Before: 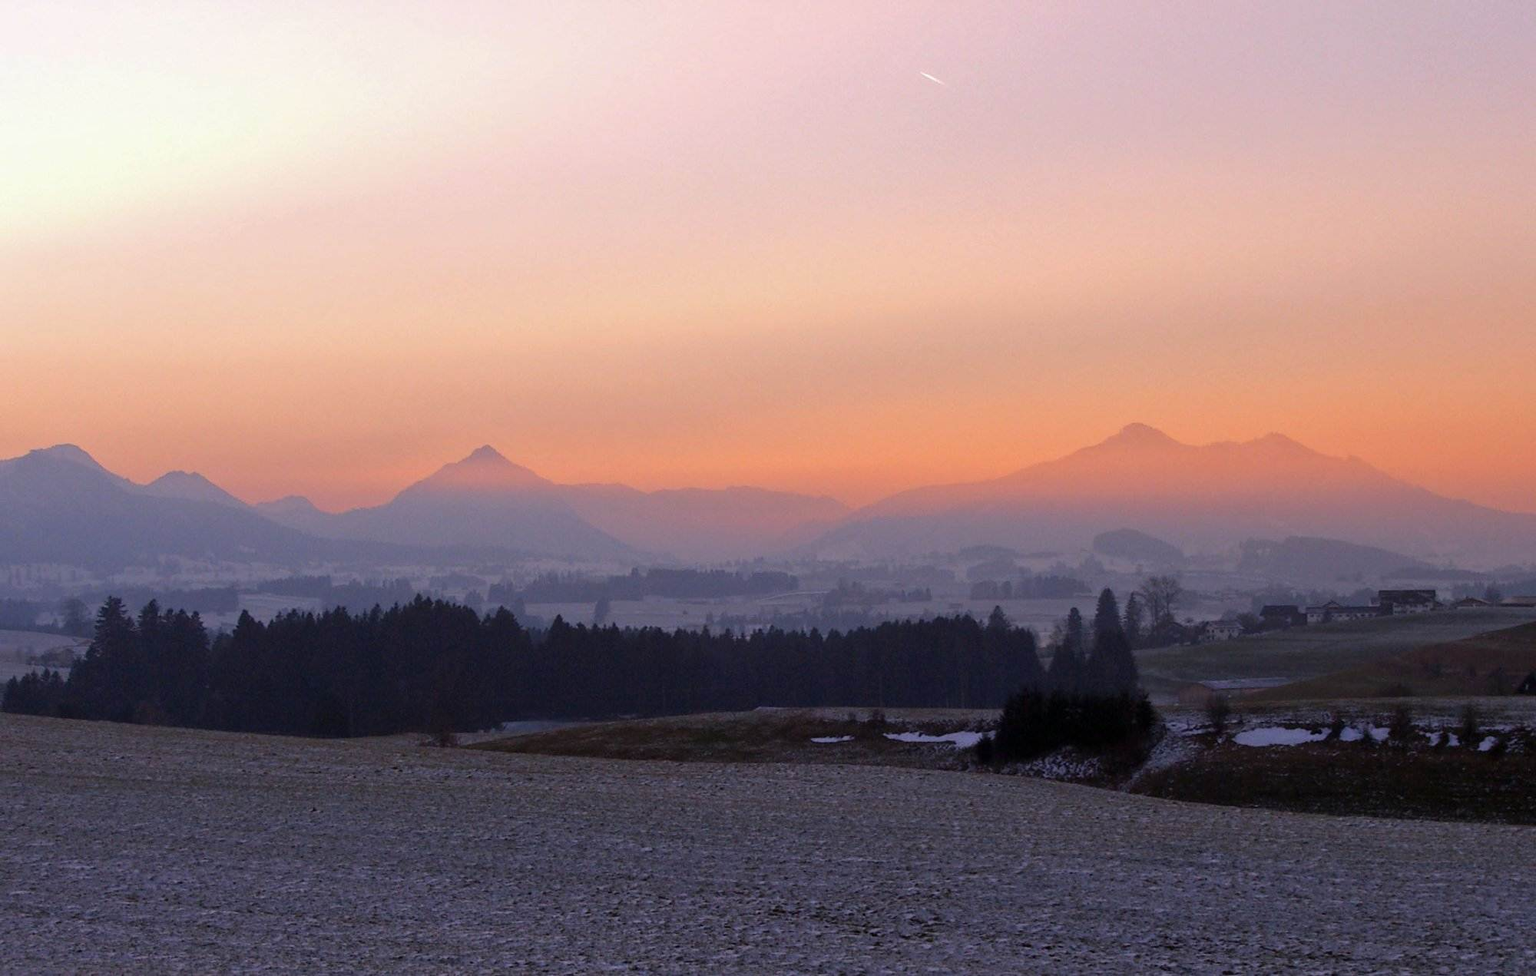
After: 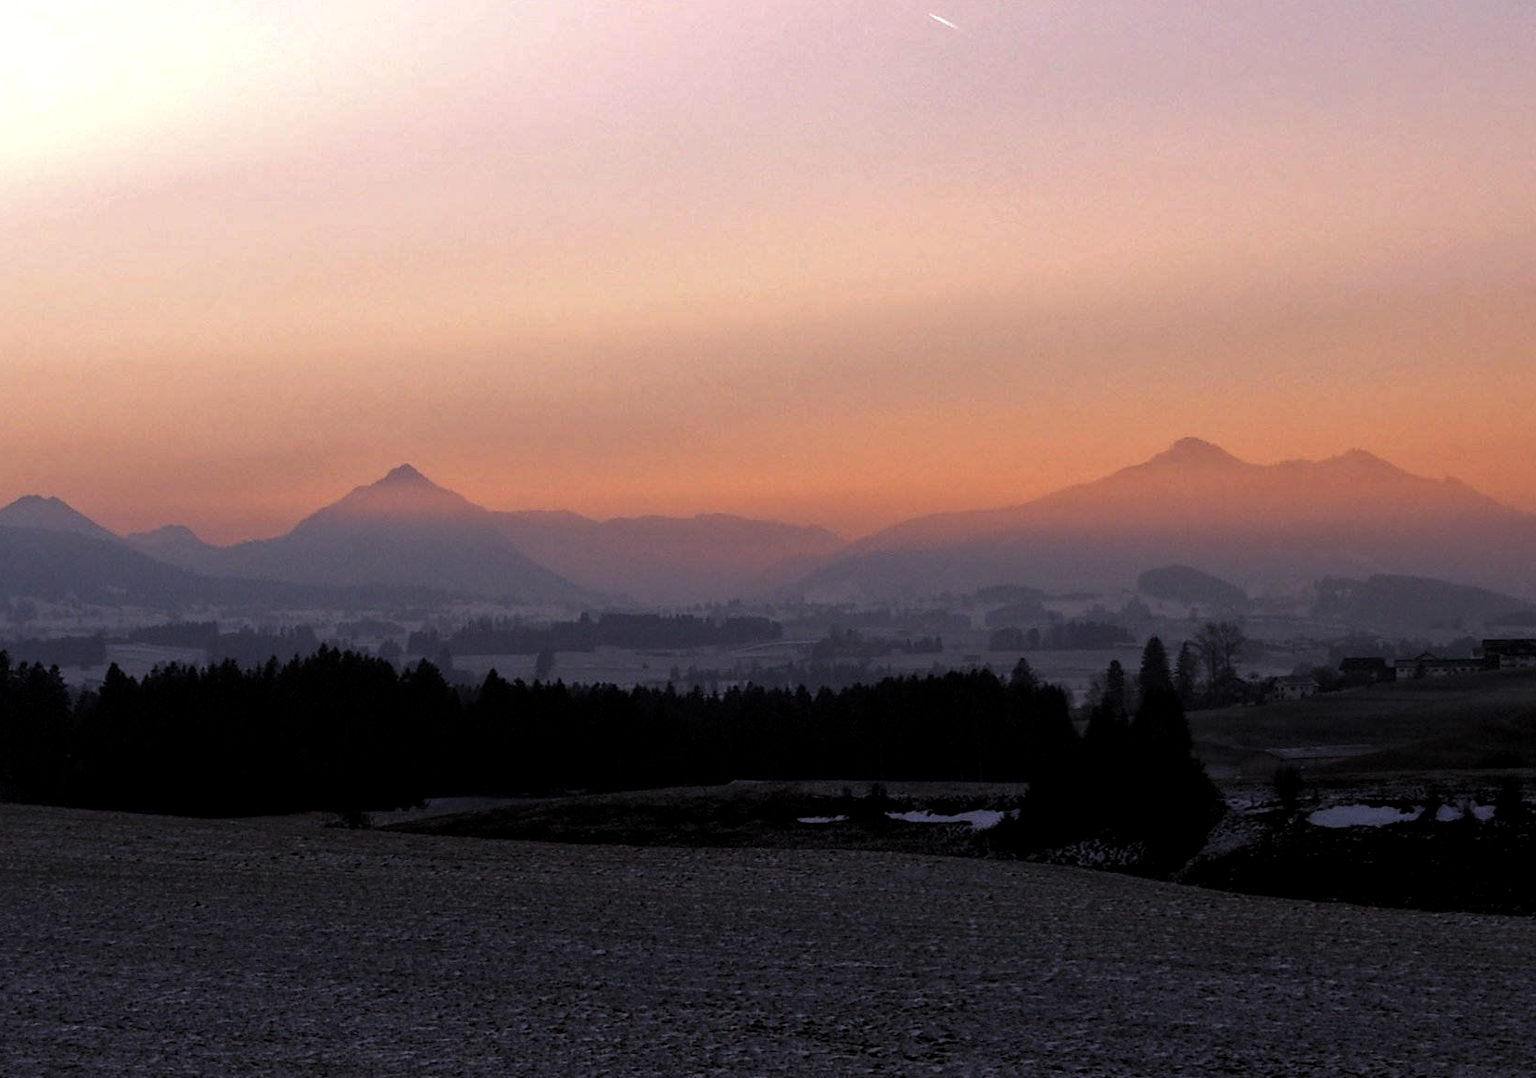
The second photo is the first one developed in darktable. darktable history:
levels: levels [0.101, 0.578, 0.953]
crop: left 9.807%, top 6.259%, right 7.334%, bottom 2.177%
